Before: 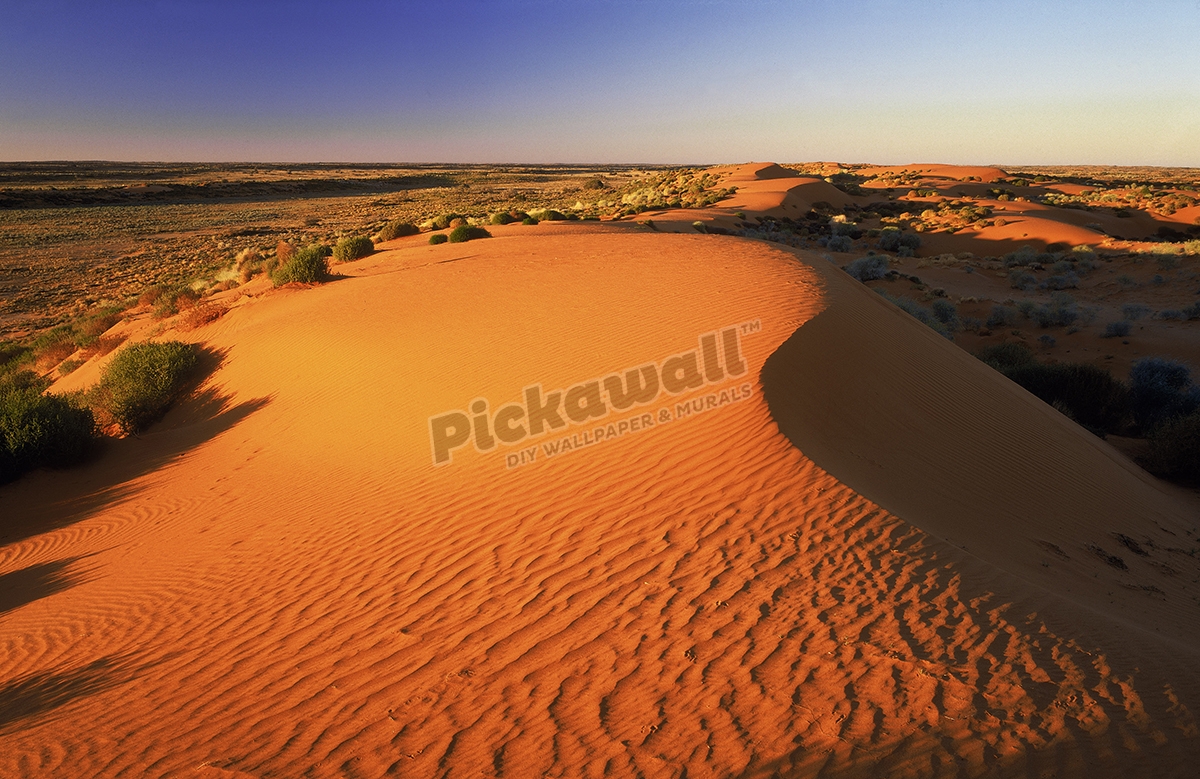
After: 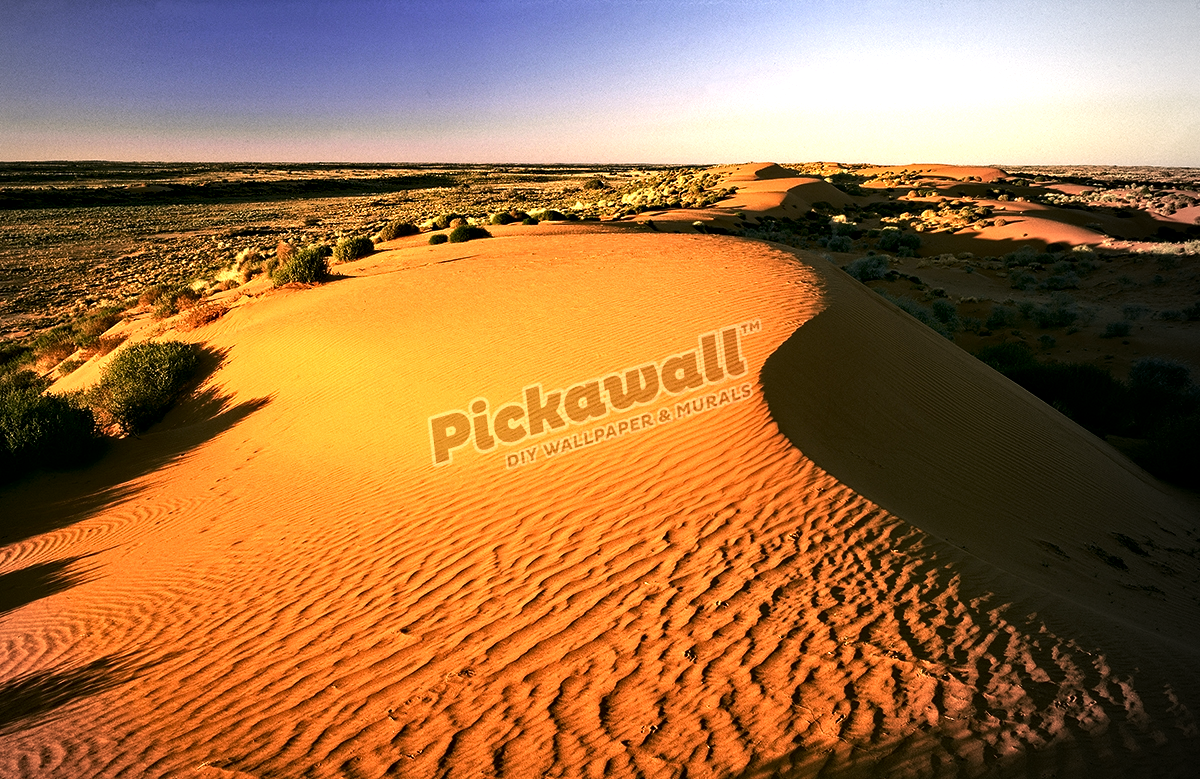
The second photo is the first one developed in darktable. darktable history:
tone equalizer: -8 EV -1.08 EV, -7 EV -1.01 EV, -6 EV -0.867 EV, -5 EV -0.578 EV, -3 EV 0.578 EV, -2 EV 0.867 EV, -1 EV 1.01 EV, +0 EV 1.08 EV, edges refinement/feathering 500, mask exposure compensation -1.57 EV, preserve details no
vignetting: center (-0.15, 0.013)
color correction: highlights a* 4.02, highlights b* 4.98, shadows a* -7.55, shadows b* 4.98
contrast equalizer: y [[0.51, 0.537, 0.559, 0.574, 0.599, 0.618], [0.5 ×6], [0.5 ×6], [0 ×6], [0 ×6]]
